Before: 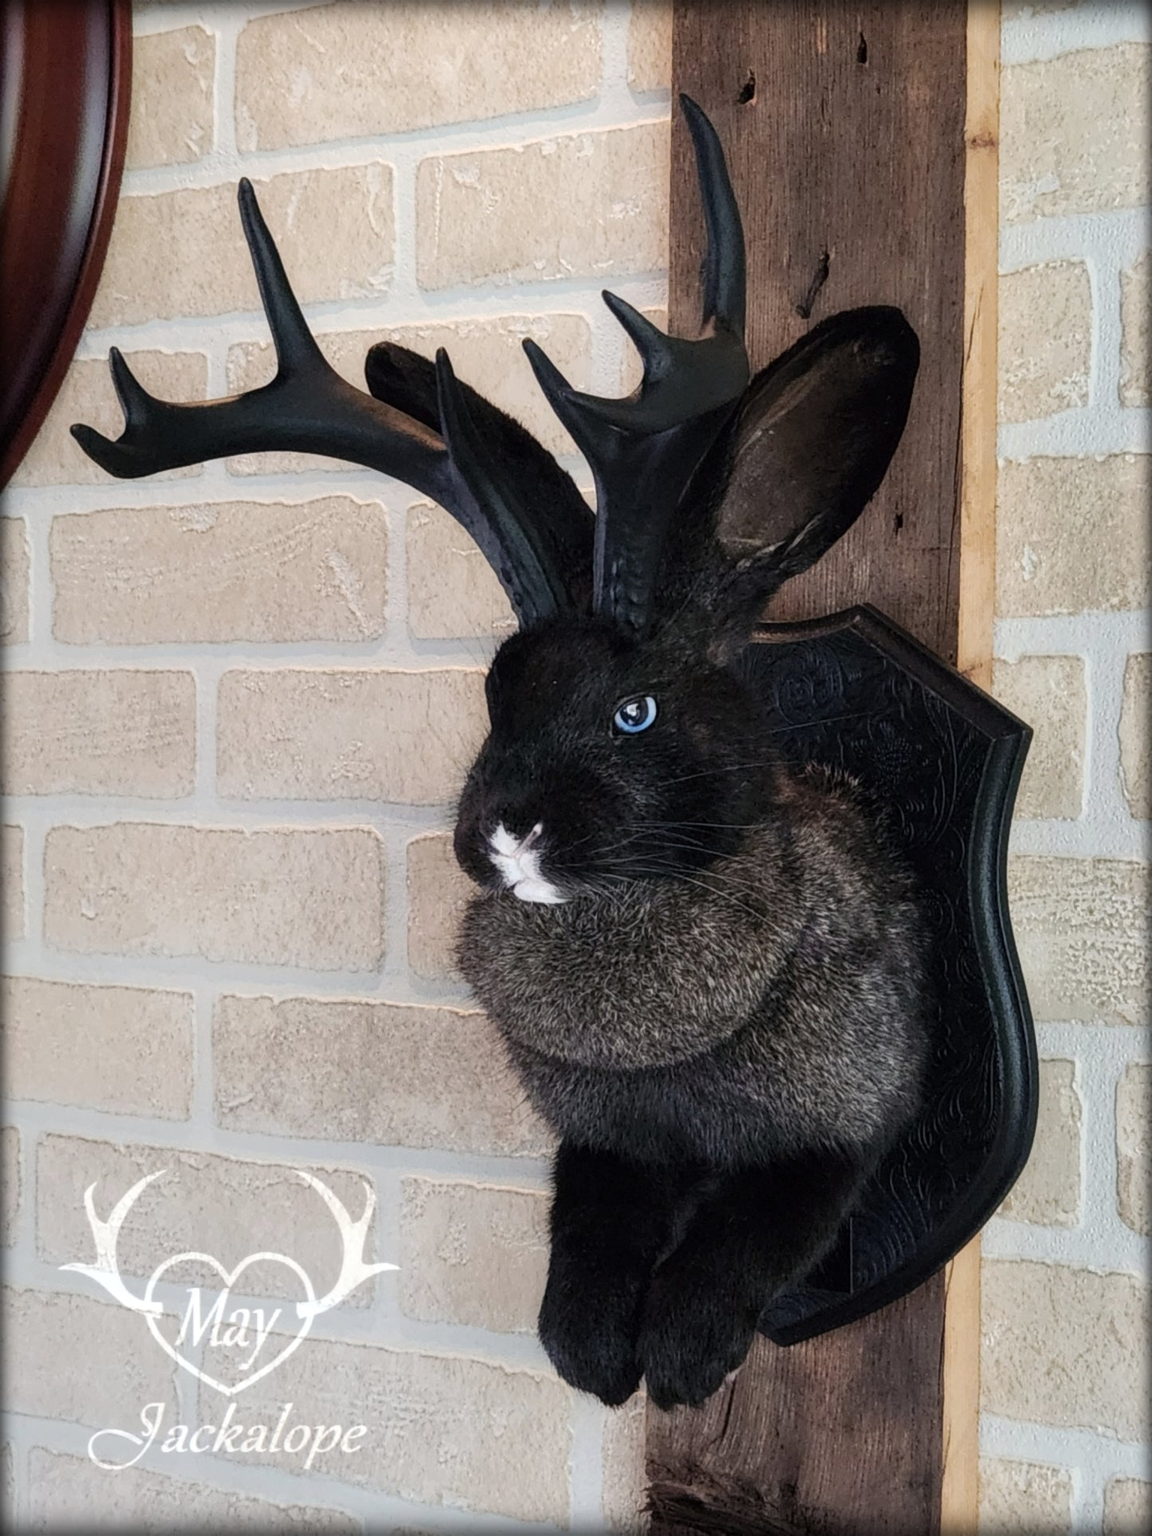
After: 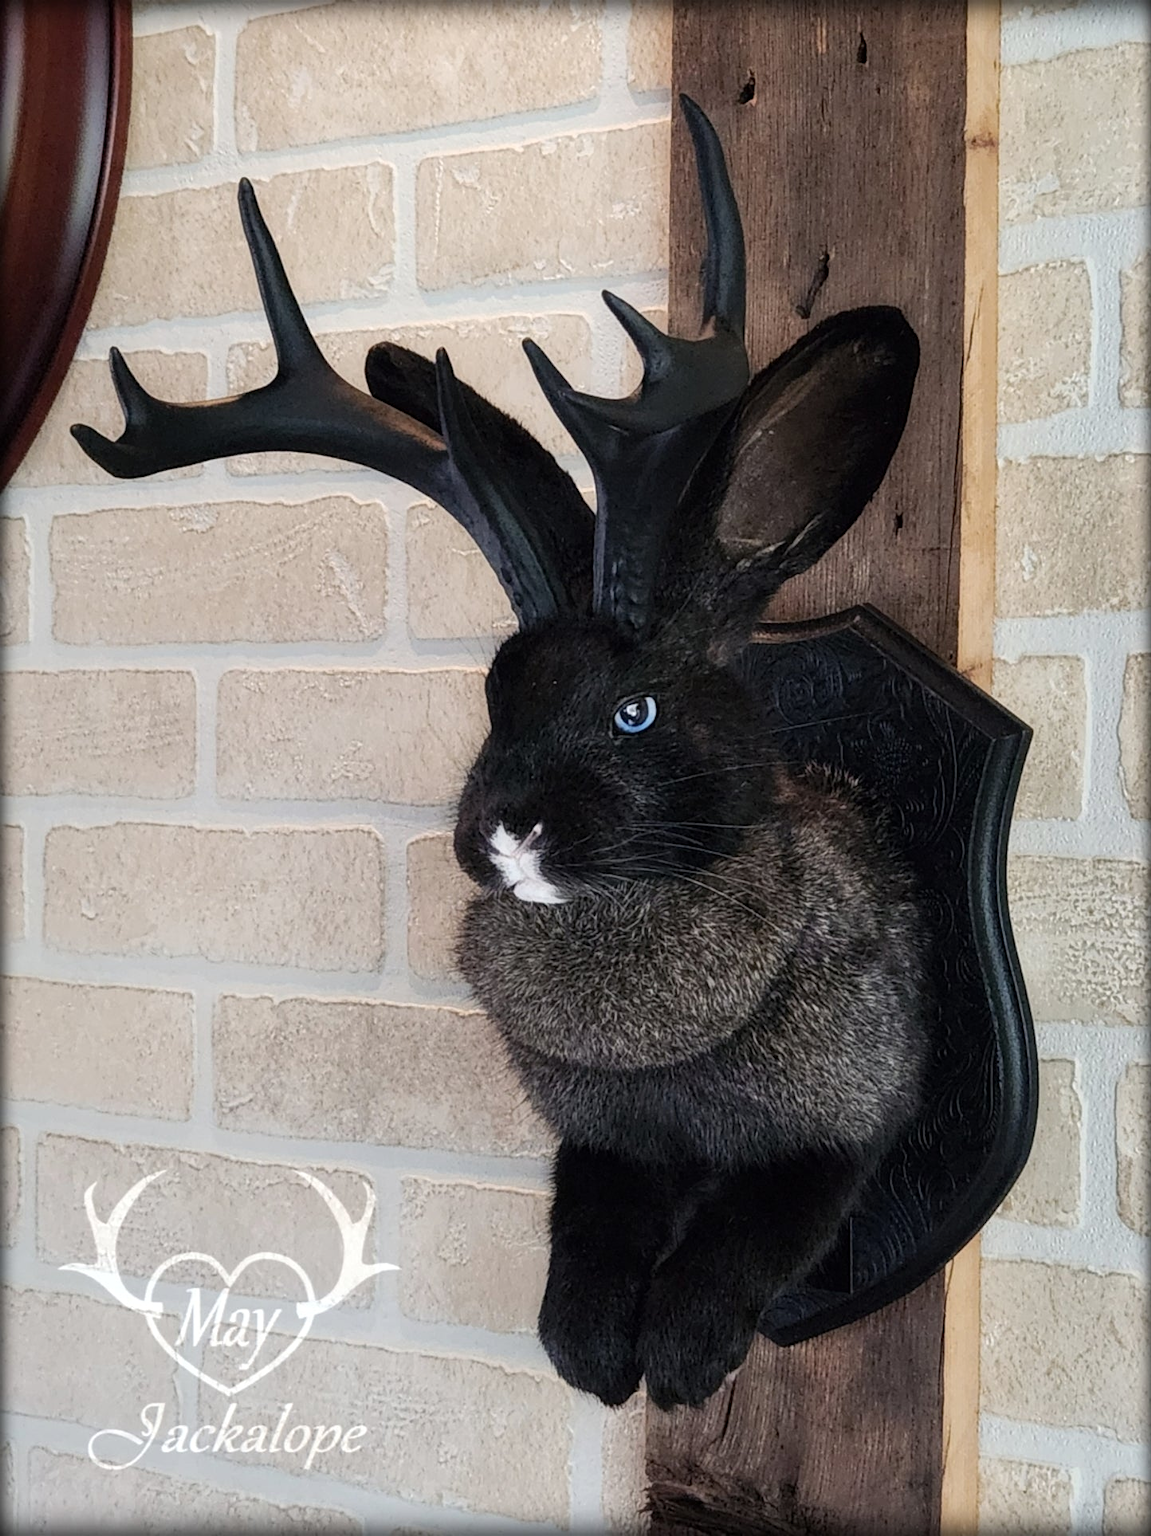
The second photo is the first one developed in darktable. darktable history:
color correction: highlights a* -0.137, highlights b* 0.137
sharpen: amount 0.2
